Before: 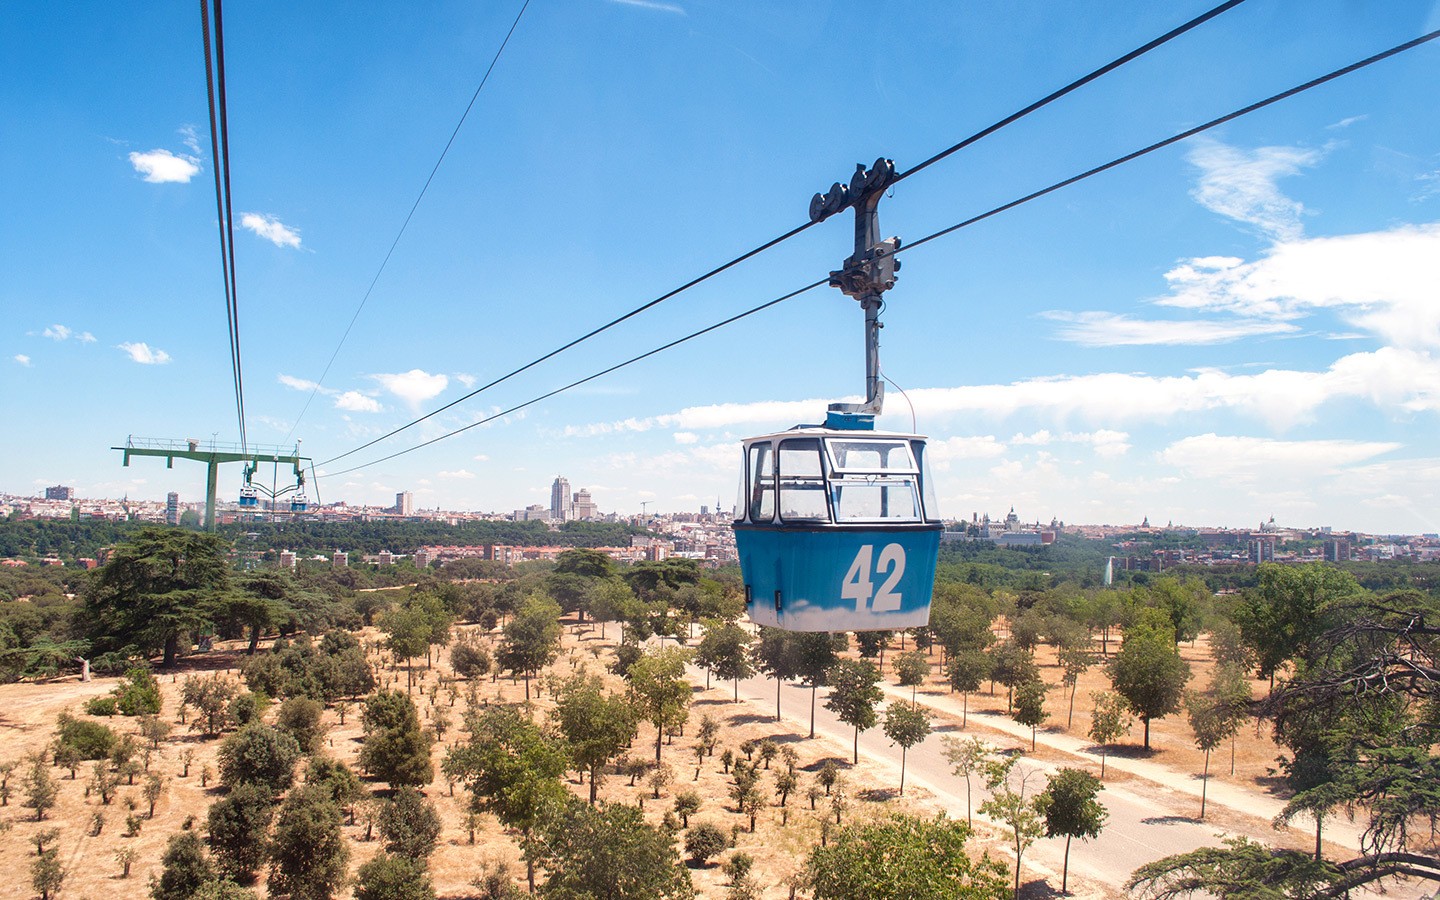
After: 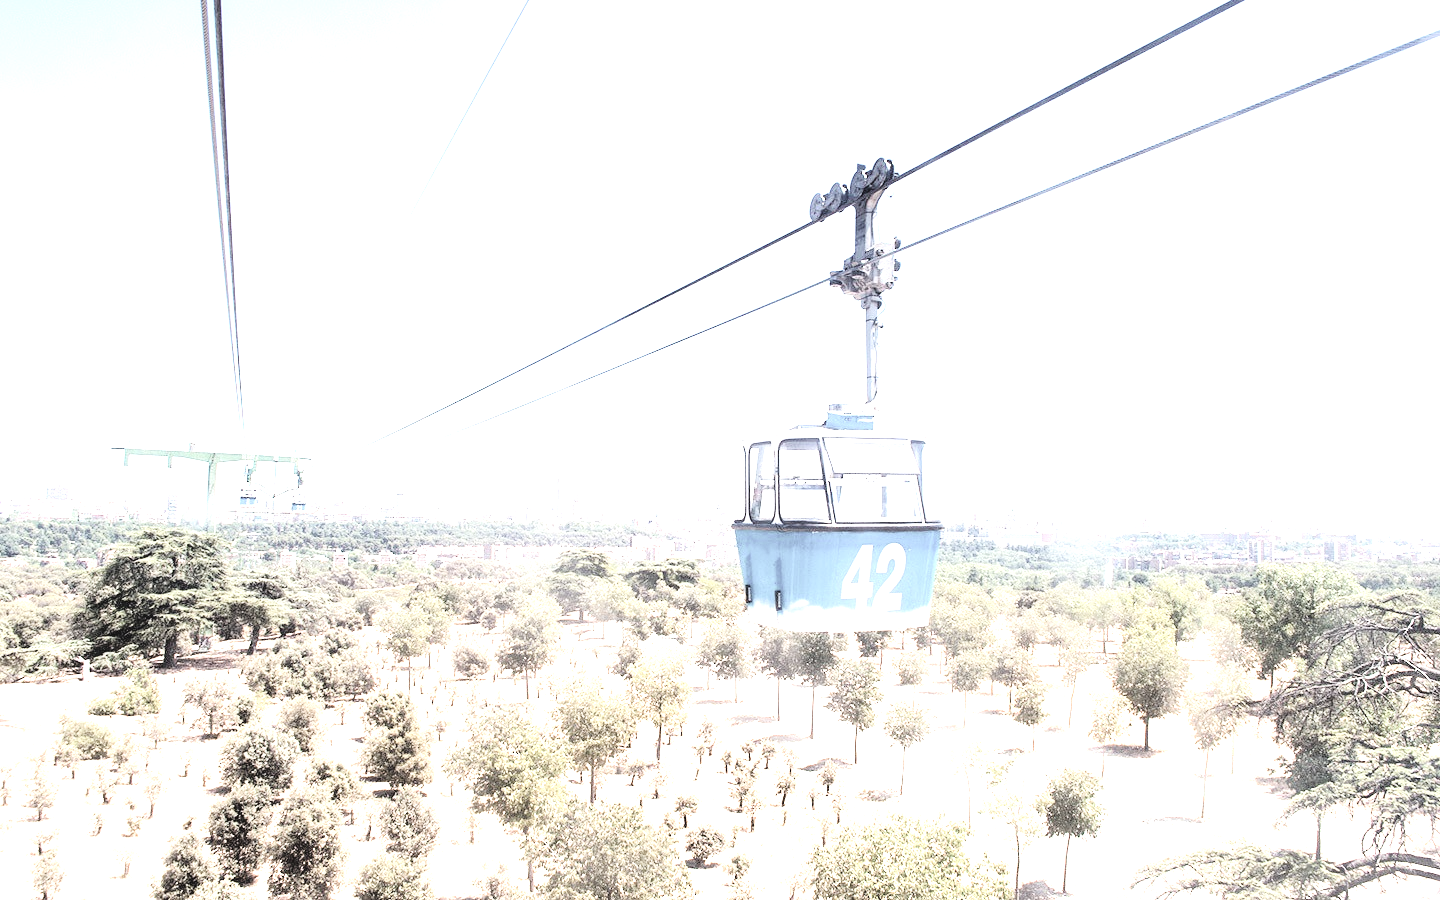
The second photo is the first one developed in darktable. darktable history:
tone equalizer: -8 EV -0.753 EV, -7 EV -0.718 EV, -6 EV -0.589 EV, -5 EV -0.36 EV, -3 EV 0.371 EV, -2 EV 0.6 EV, -1 EV 0.675 EV, +0 EV 0.778 EV, mask exposure compensation -0.492 EV
exposure: exposure 1.993 EV, compensate highlight preservation false
color correction: highlights b* -0.047, saturation 0.254
color balance rgb: linear chroma grading › shadows 31.3%, linear chroma grading › global chroma -2.16%, linear chroma grading › mid-tones 3.68%, perceptual saturation grading › global saturation 17.501%, perceptual brilliance grading › global brilliance 2.641%, perceptual brilliance grading › highlights -2.515%, perceptual brilliance grading › shadows 3.506%, global vibrance 9.357%
tone curve: curves: ch0 [(0, 0.014) (0.17, 0.099) (0.392, 0.438) (0.725, 0.828) (0.872, 0.918) (1, 0.981)]; ch1 [(0, 0) (0.402, 0.36) (0.489, 0.491) (0.5, 0.503) (0.515, 0.52) (0.545, 0.574) (0.615, 0.662) (0.701, 0.725) (1, 1)]; ch2 [(0, 0) (0.42, 0.458) (0.485, 0.499) (0.503, 0.503) (0.531, 0.542) (0.561, 0.594) (0.644, 0.694) (0.717, 0.753) (1, 0.991)], color space Lab, linked channels, preserve colors none
